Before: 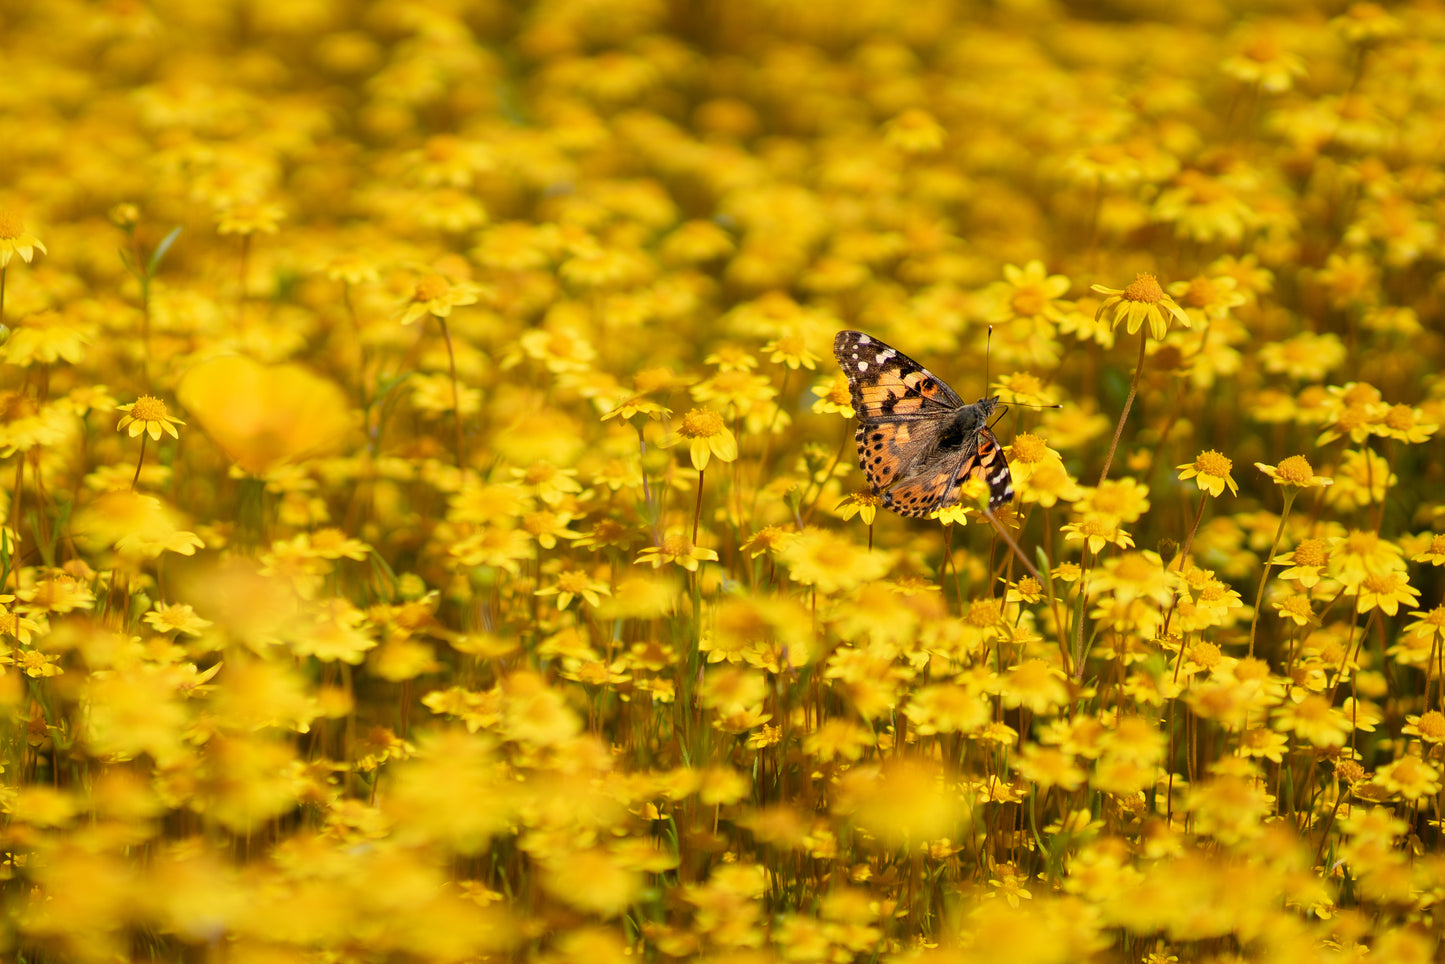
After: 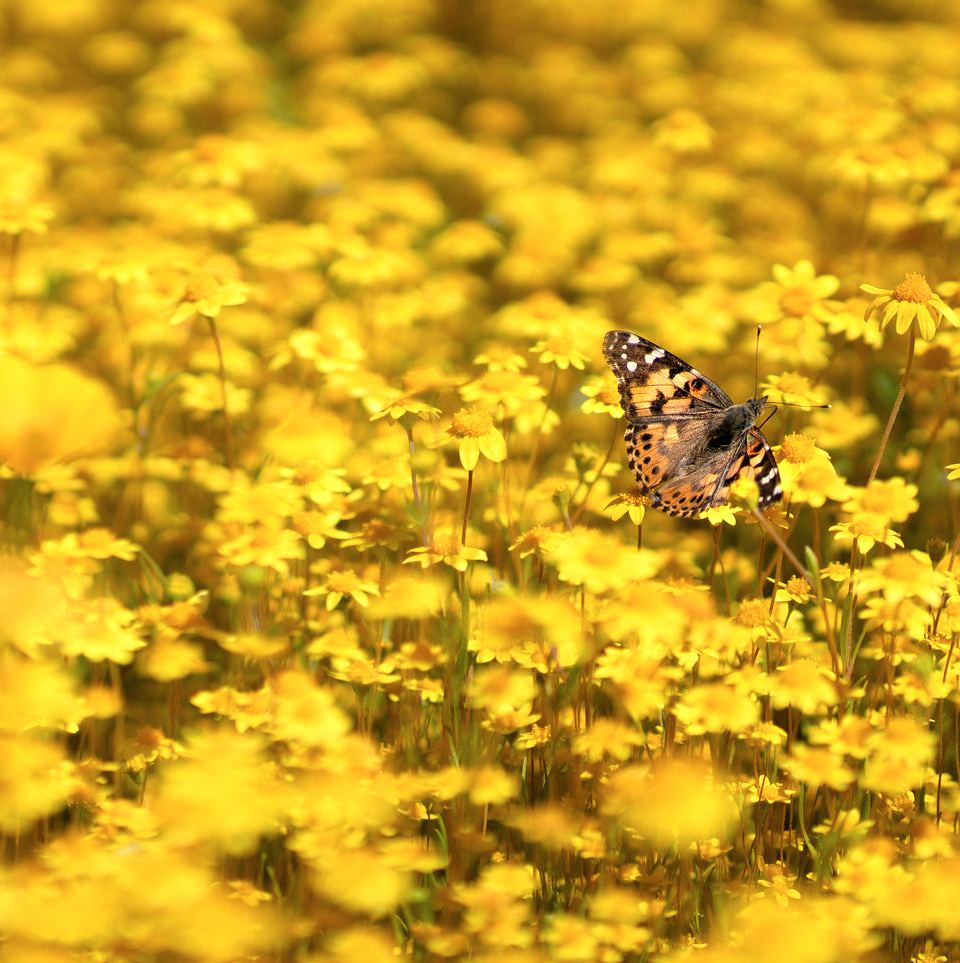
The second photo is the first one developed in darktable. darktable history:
tone equalizer: -8 EV -0.399 EV, -7 EV -0.359 EV, -6 EV -0.311 EV, -5 EV -0.19 EV, -3 EV 0.219 EV, -2 EV 0.317 EV, -1 EV 0.367 EV, +0 EV 0.44 EV
contrast brightness saturation: saturation -0.057
crop and rotate: left 16.005%, right 17.546%
